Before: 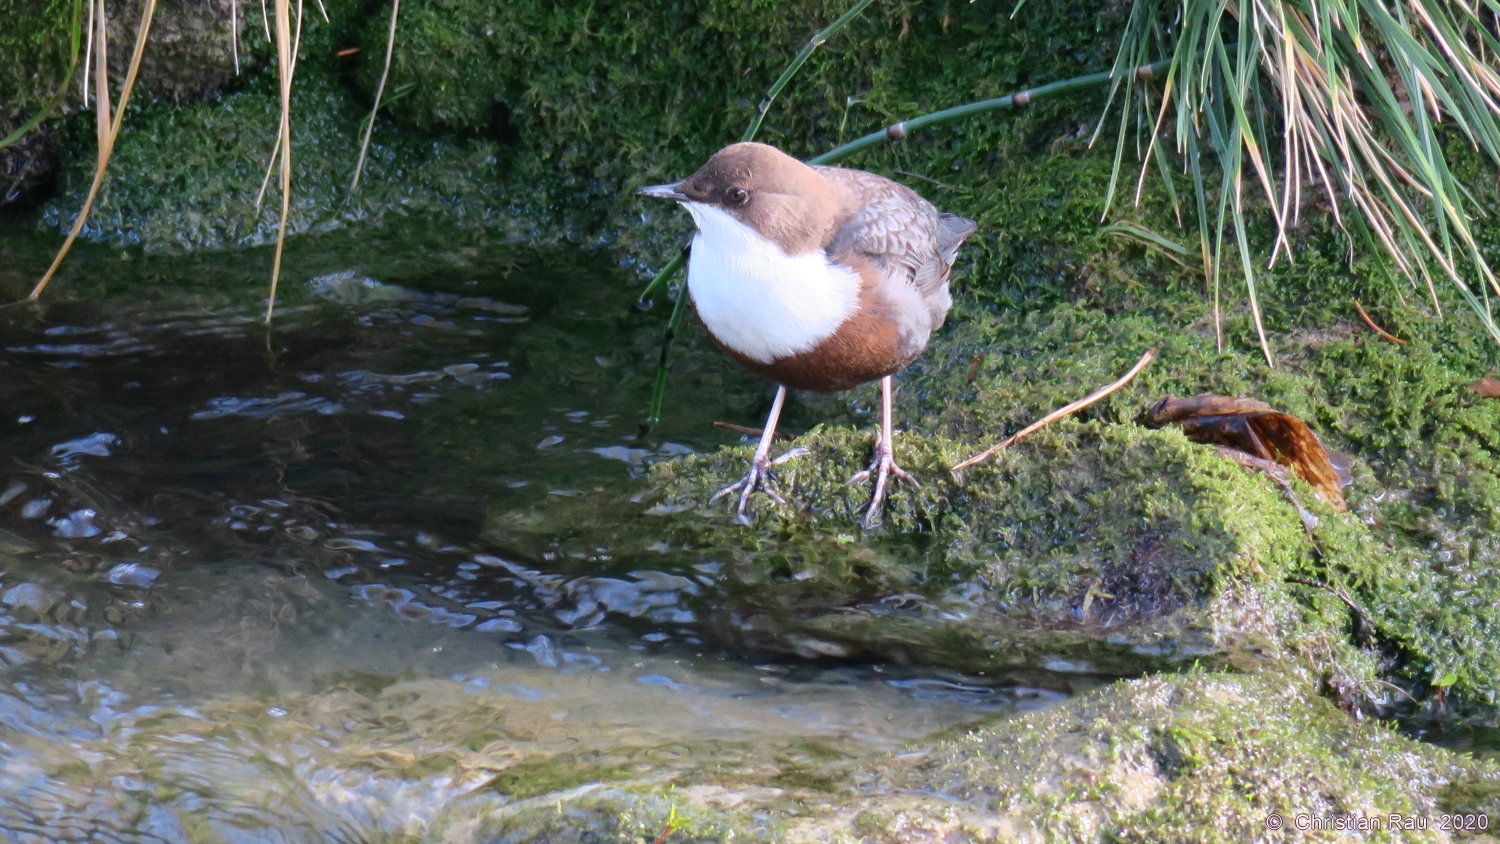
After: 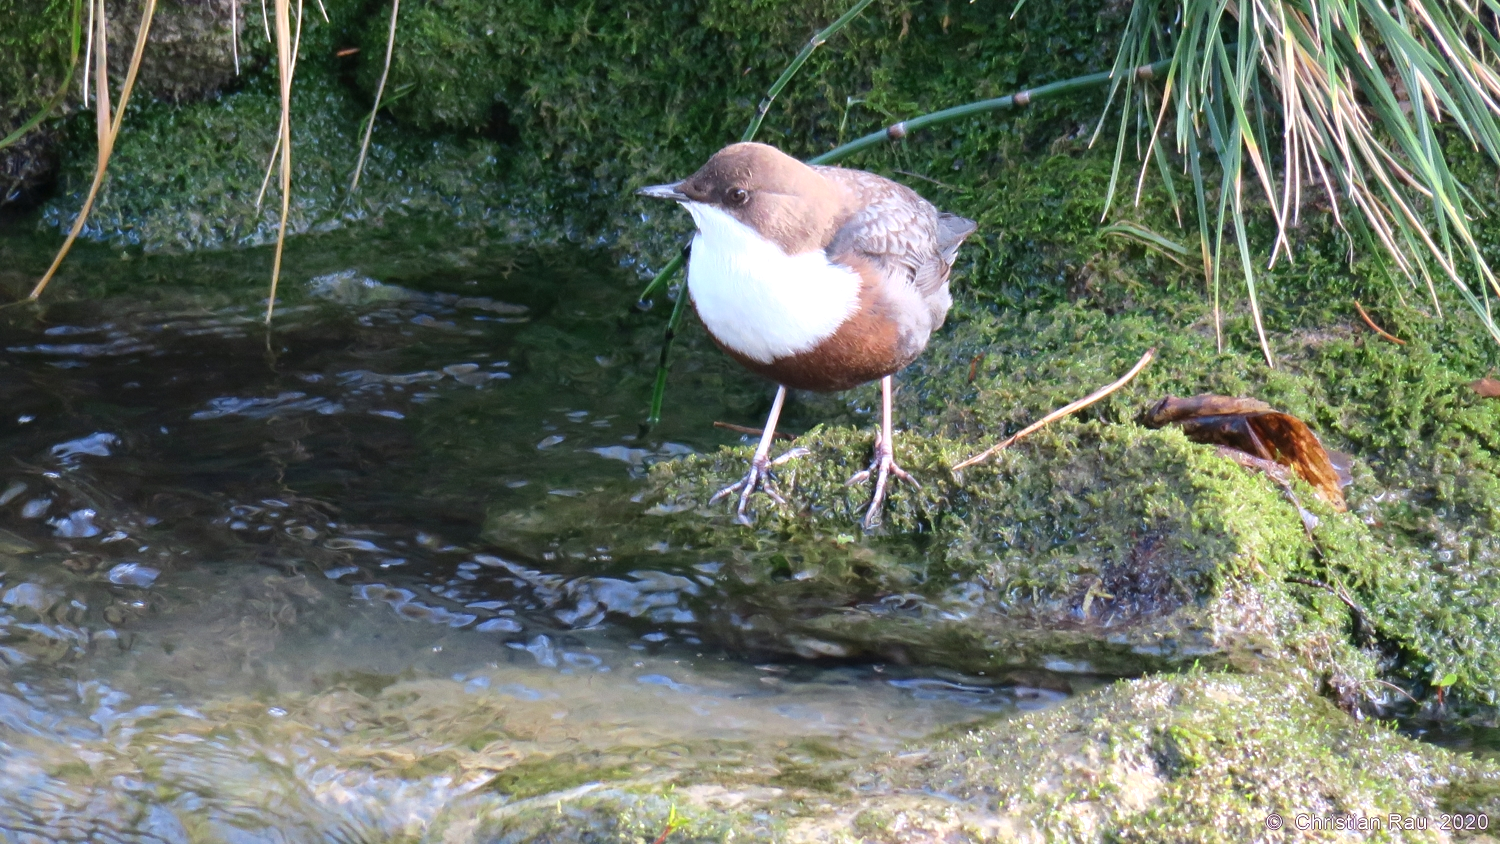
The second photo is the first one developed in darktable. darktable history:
exposure: black level correction 0, exposure 0.3 EV, compensate highlight preservation false
